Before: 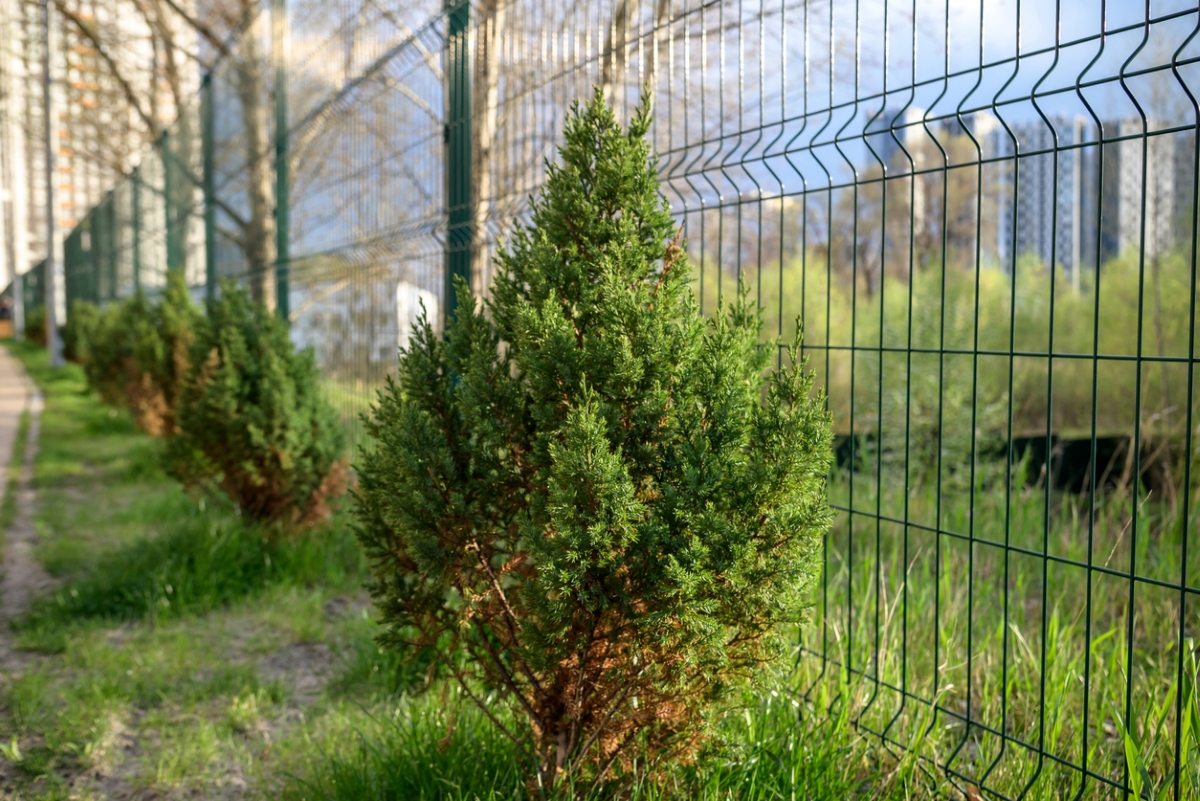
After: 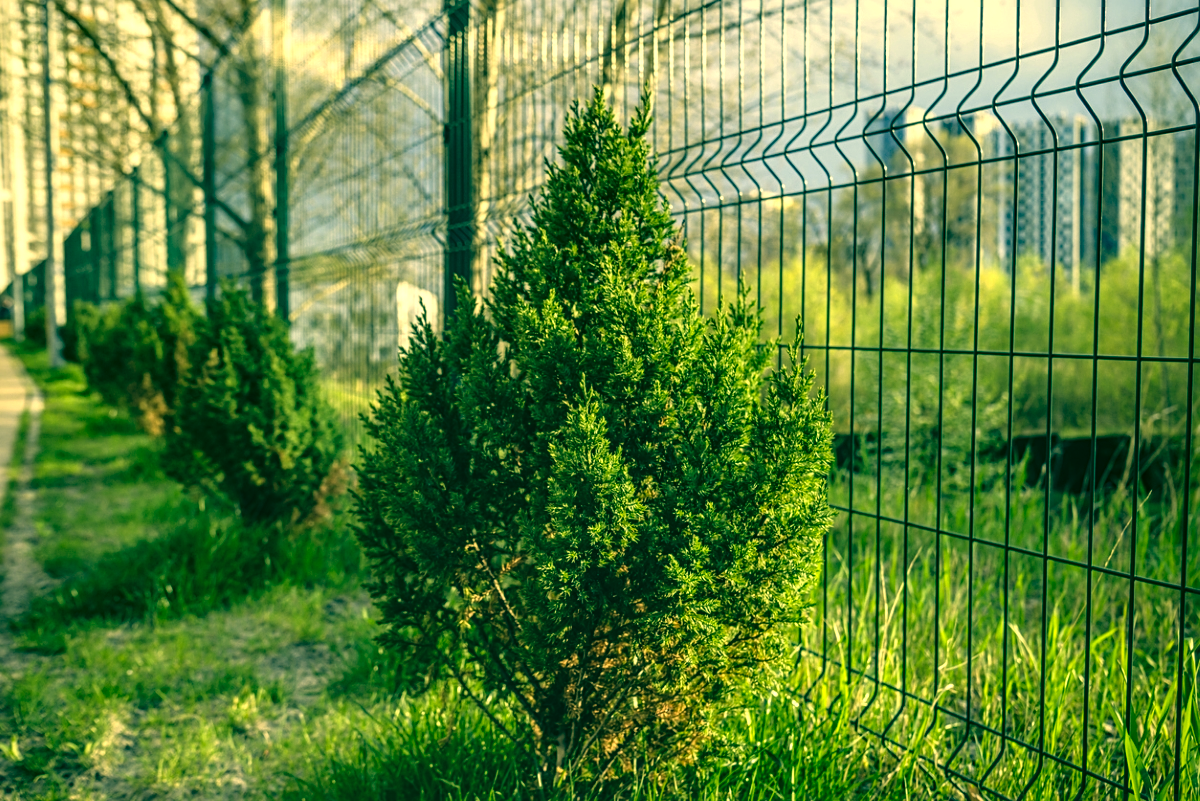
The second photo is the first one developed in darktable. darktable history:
exposure: black level correction -0.015, exposure -0.128 EV, compensate highlight preservation false
sharpen: radius 2.513, amount 0.322
local contrast: highlights 60%, shadows 62%, detail 160%
color correction: highlights a* 1.96, highlights b* 34.62, shadows a* -37.09, shadows b* -5.5
